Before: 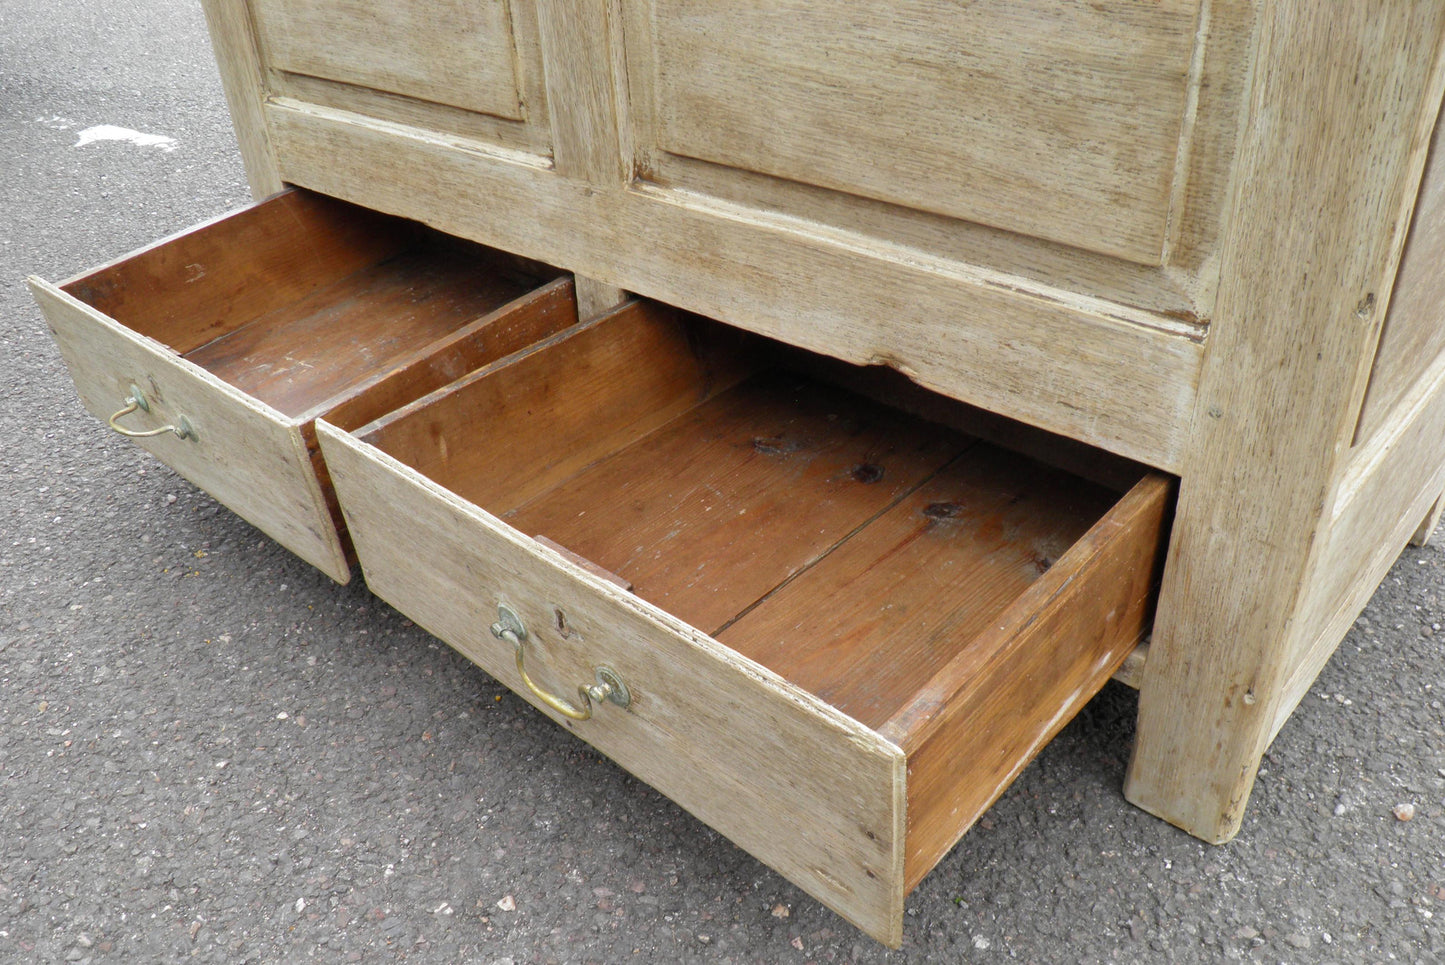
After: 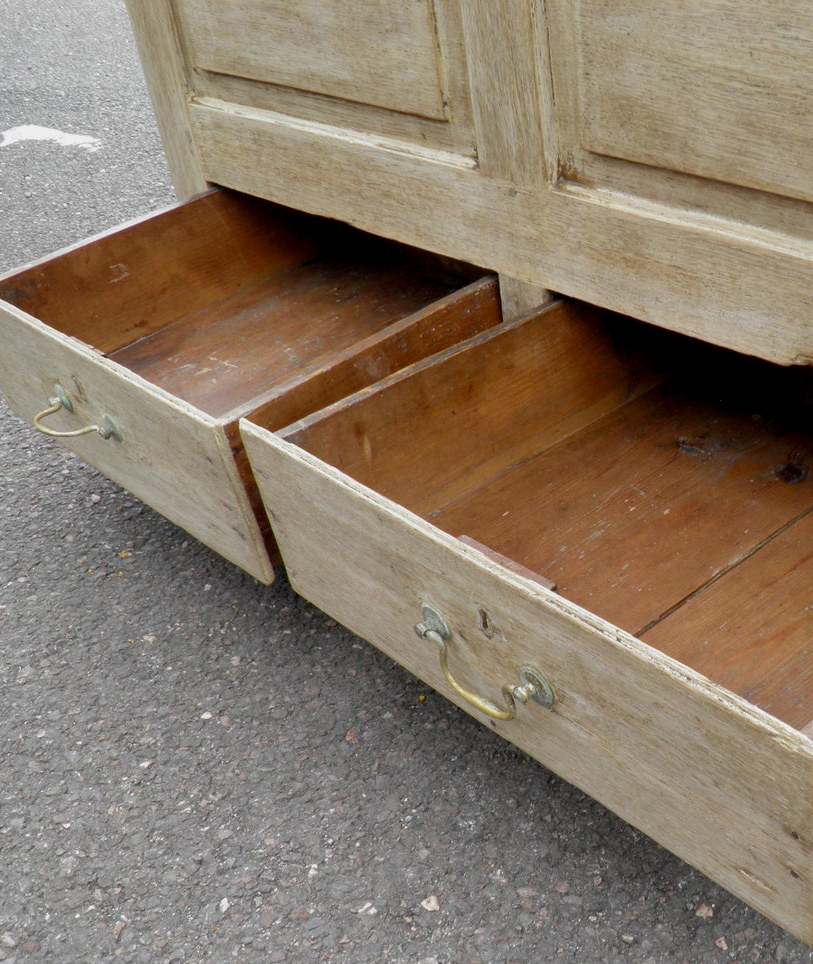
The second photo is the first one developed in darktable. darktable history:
crop: left 5.274%, right 38.452%
exposure: black level correction 0.006, exposure -0.225 EV, compensate highlight preservation false
